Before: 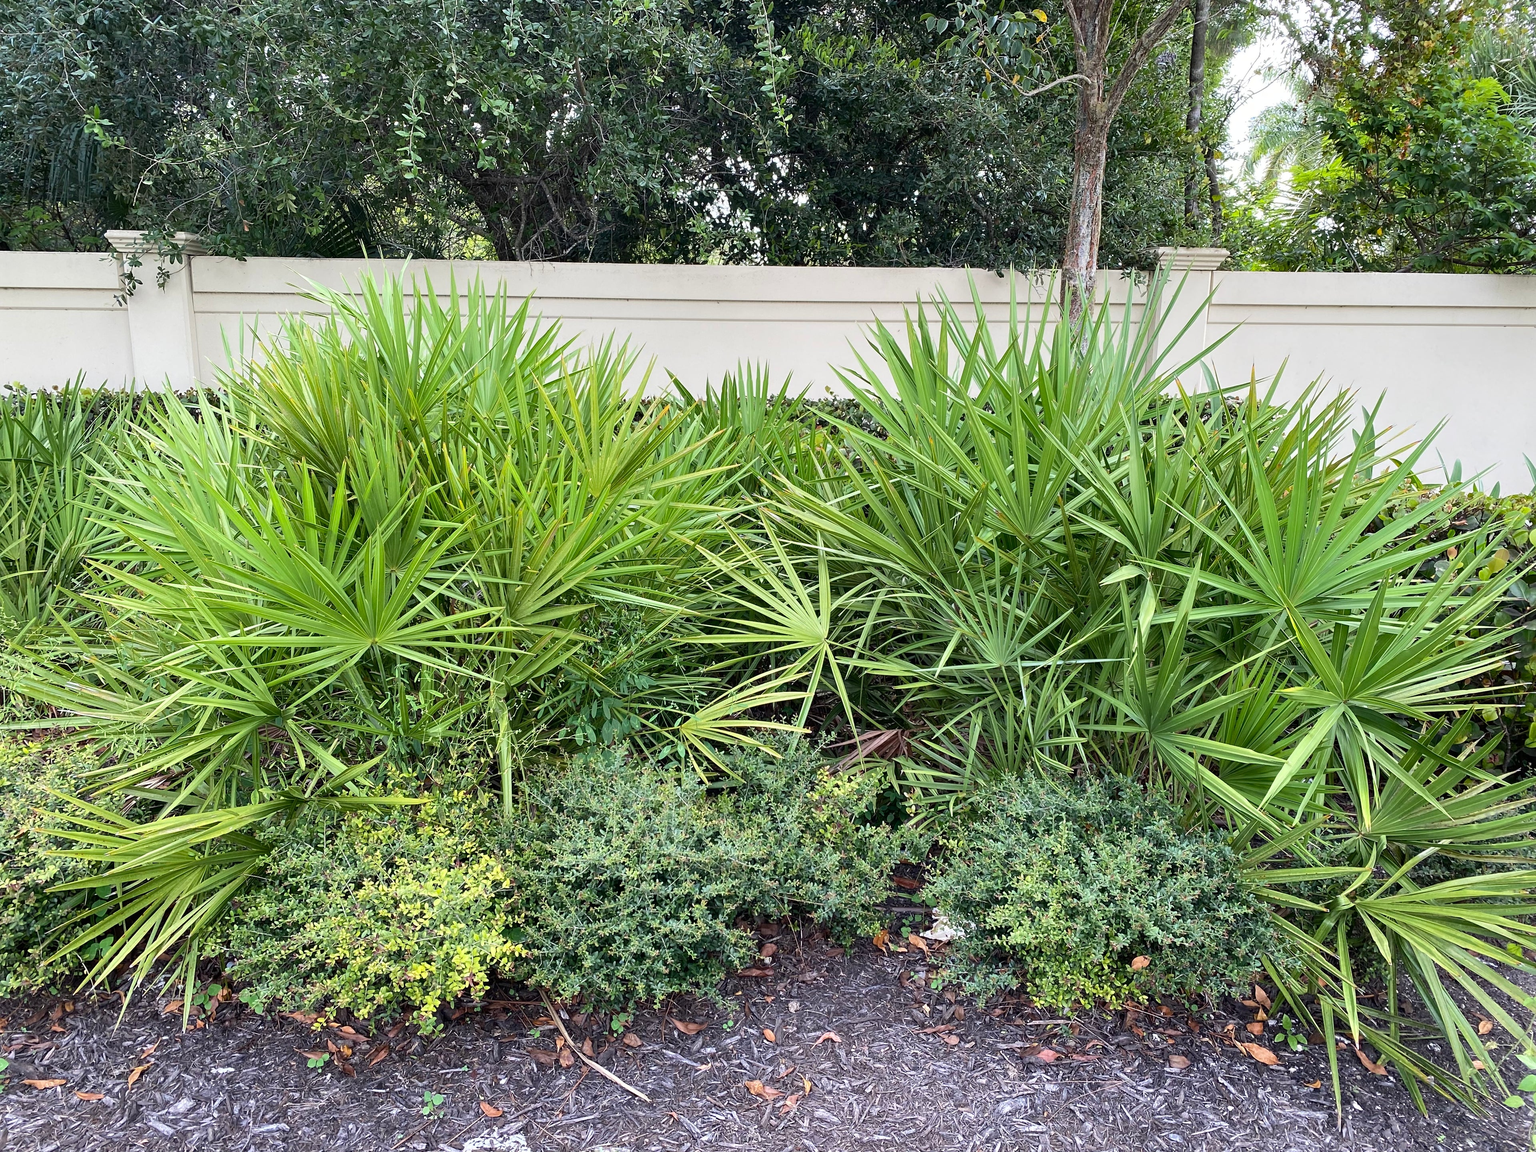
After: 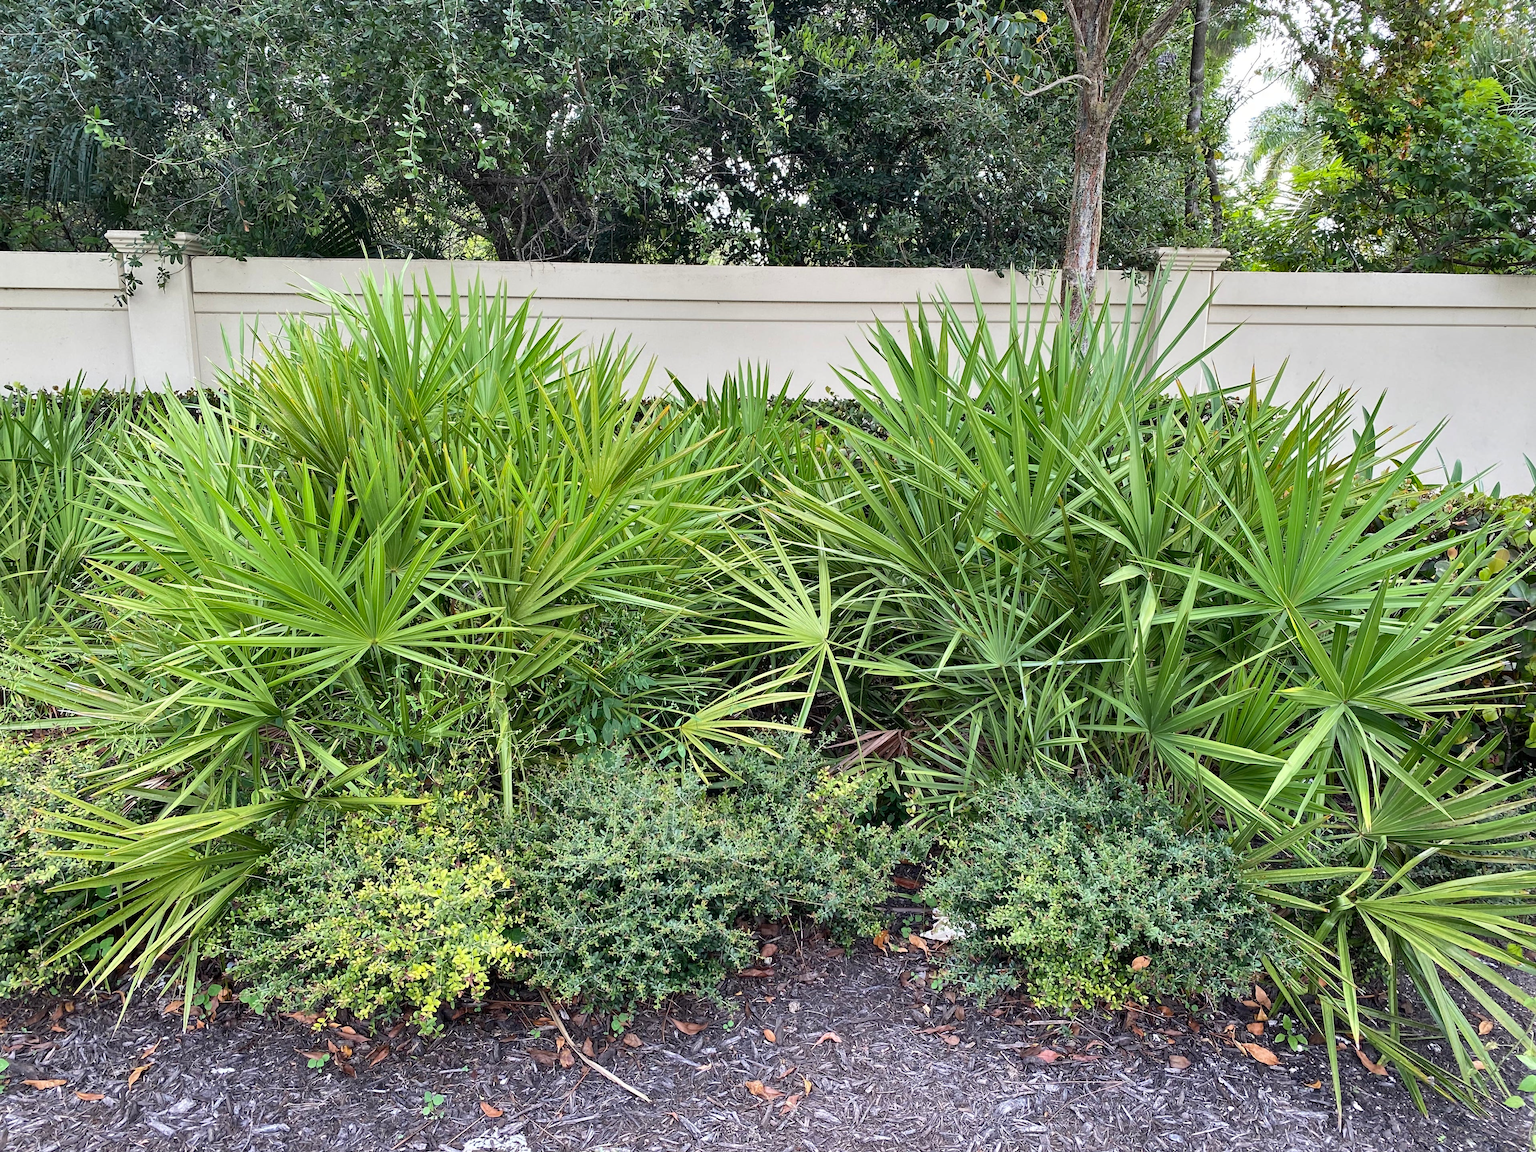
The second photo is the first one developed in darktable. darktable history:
shadows and highlights: shadows color adjustment 97.66%, soften with gaussian
